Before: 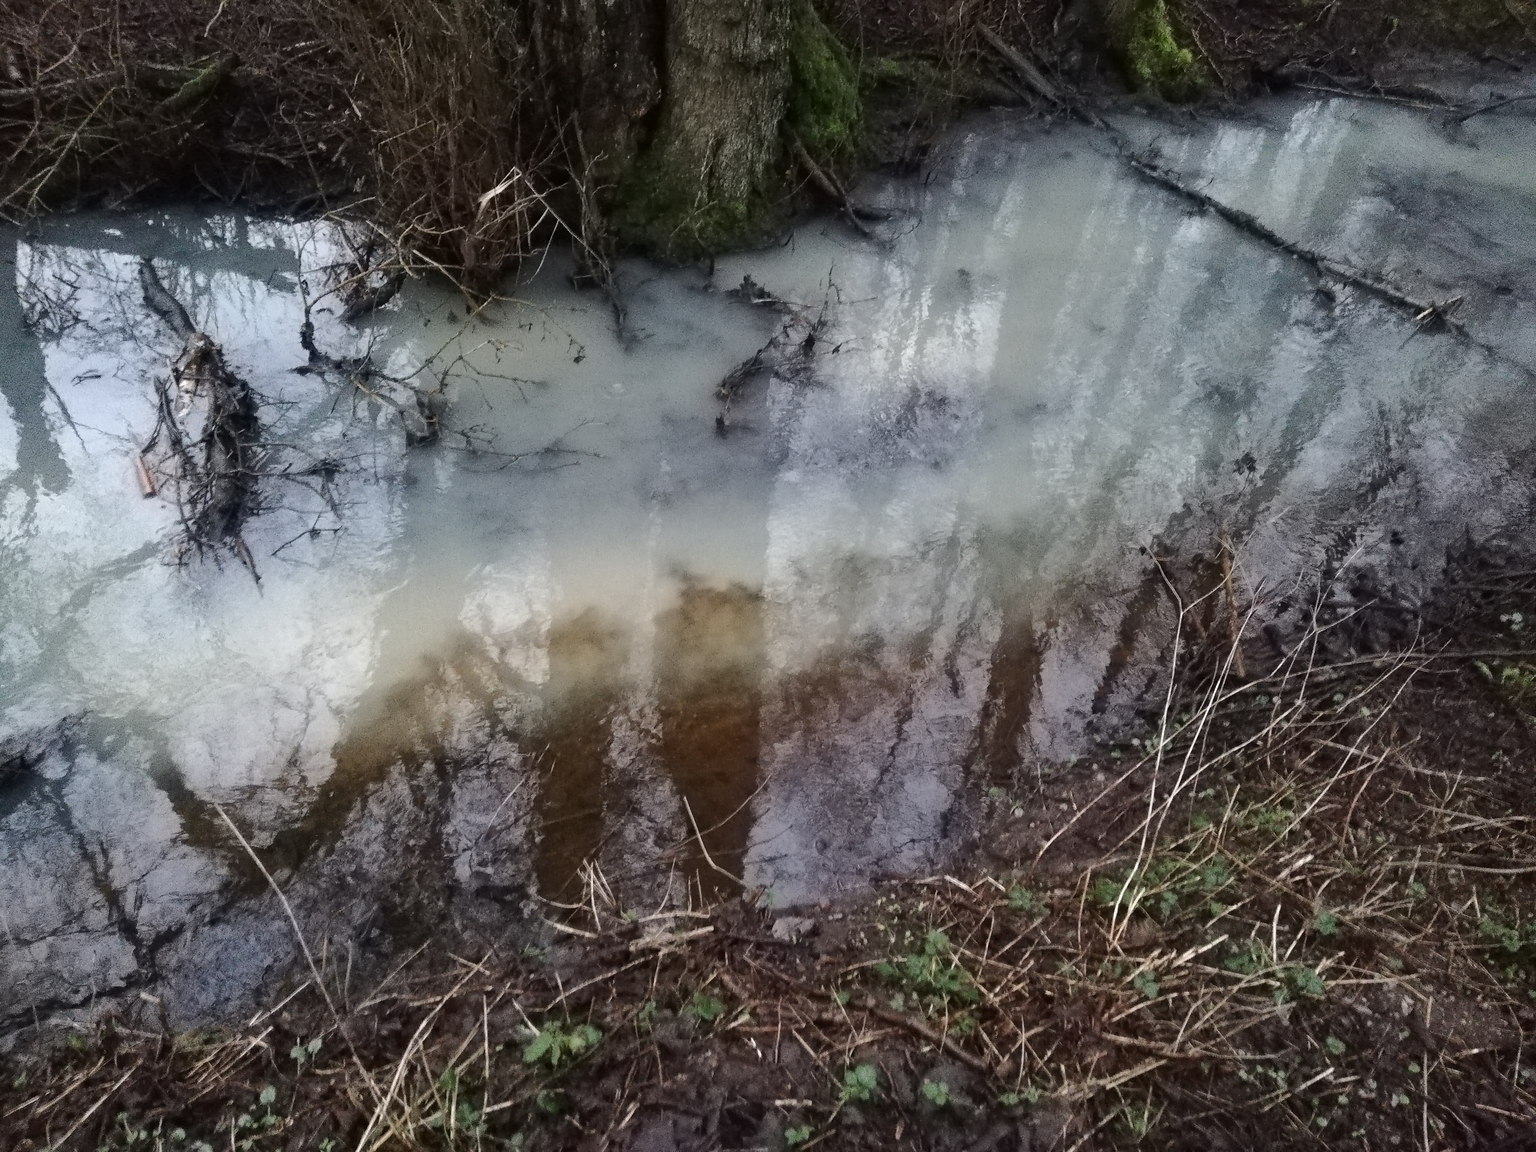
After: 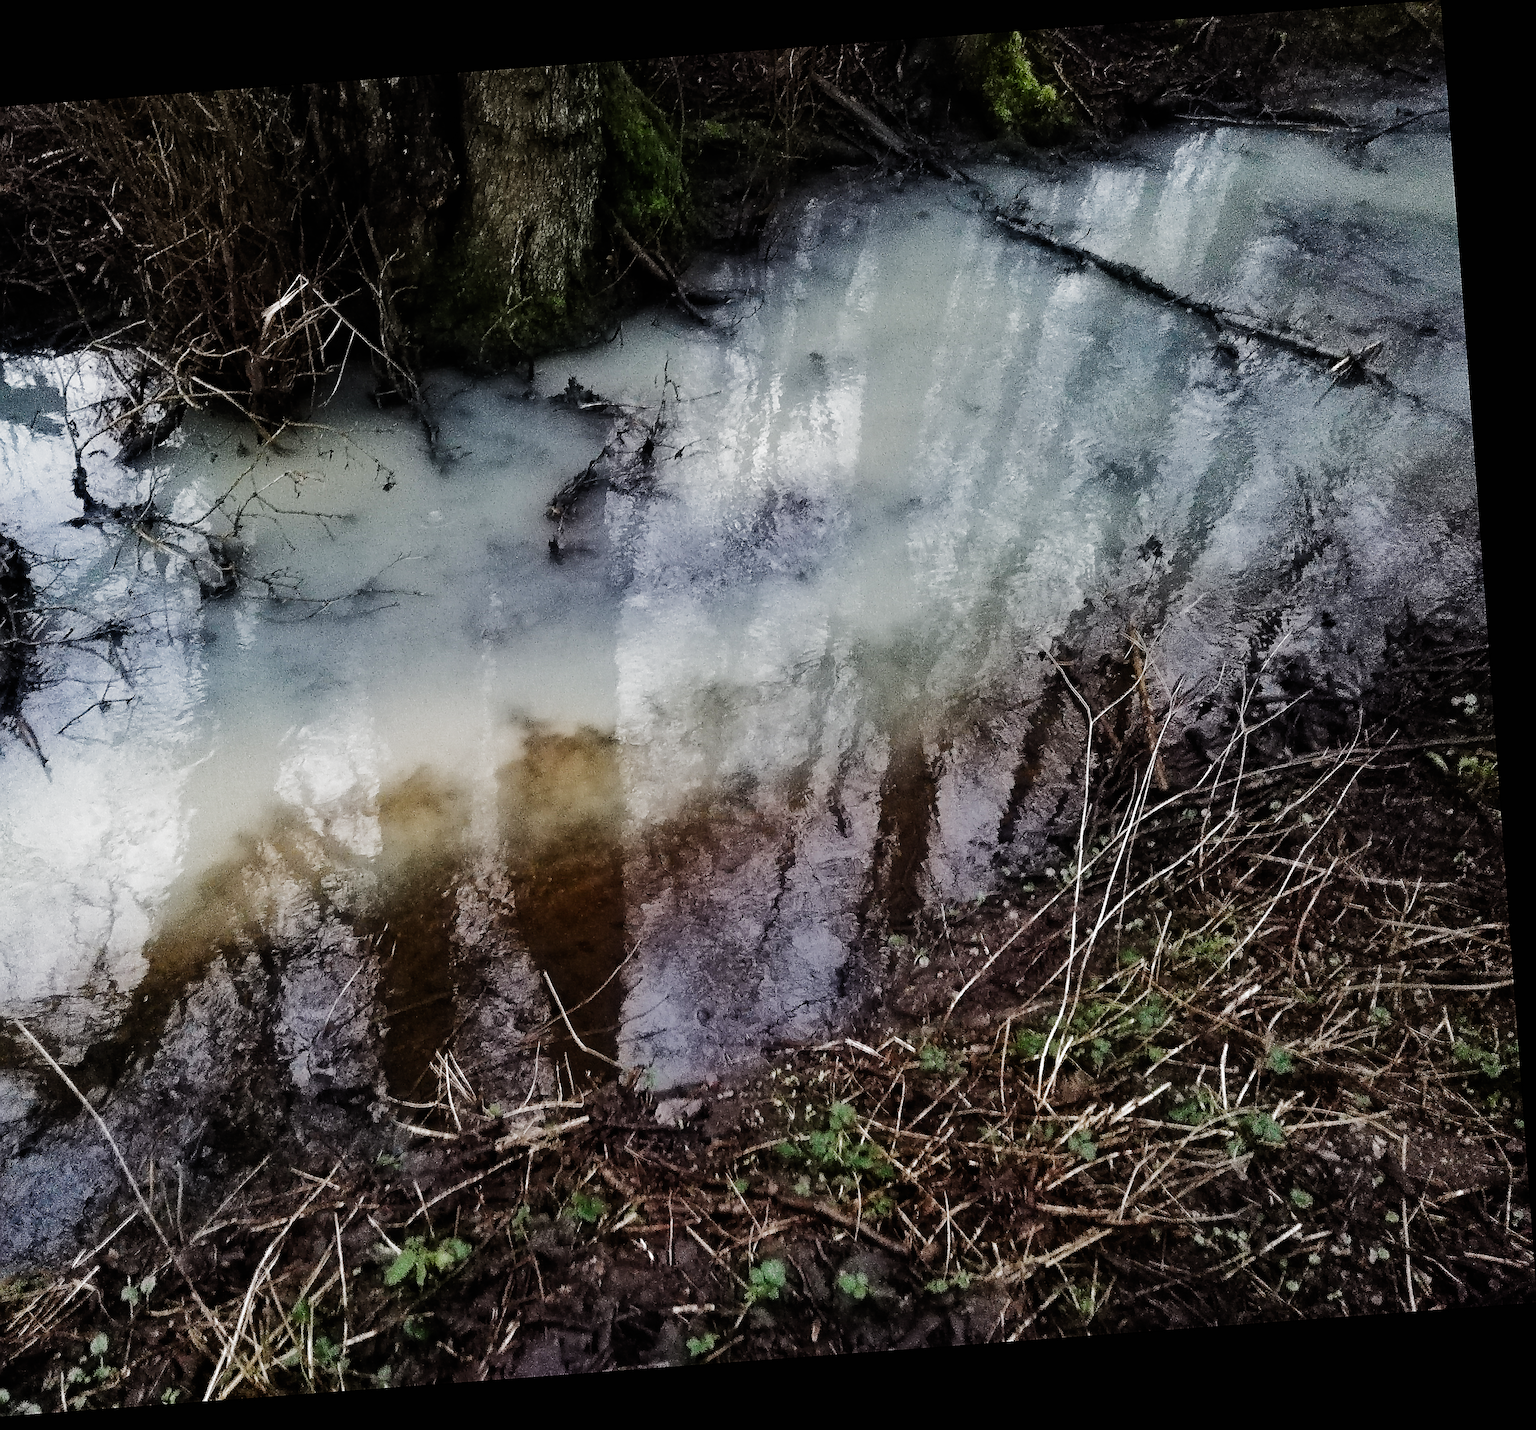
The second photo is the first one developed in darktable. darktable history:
rotate and perspective: rotation -4.25°, automatic cropping off
sharpen: amount 0.901
filmic rgb: black relative exposure -6.43 EV, white relative exposure 2.43 EV, threshold 3 EV, hardness 5.27, latitude 0.1%, contrast 1.425, highlights saturation mix 2%, preserve chrominance no, color science v5 (2021), contrast in shadows safe, contrast in highlights safe, enable highlight reconstruction true
crop: left 16.145%
exposure: compensate highlight preservation false
